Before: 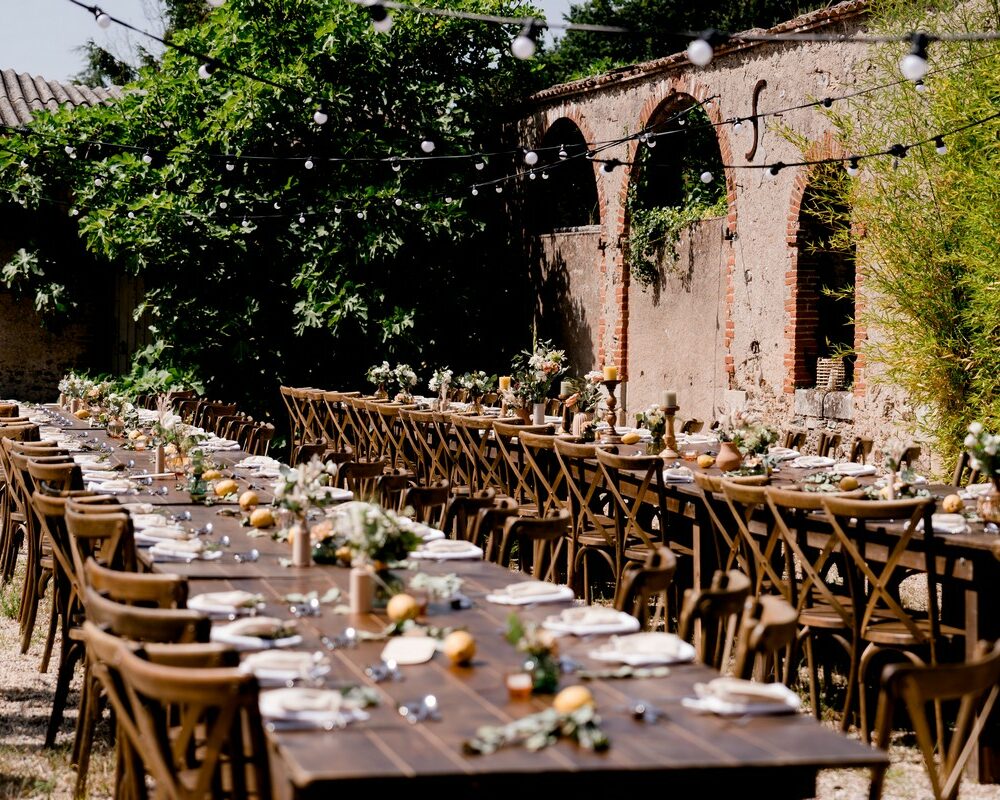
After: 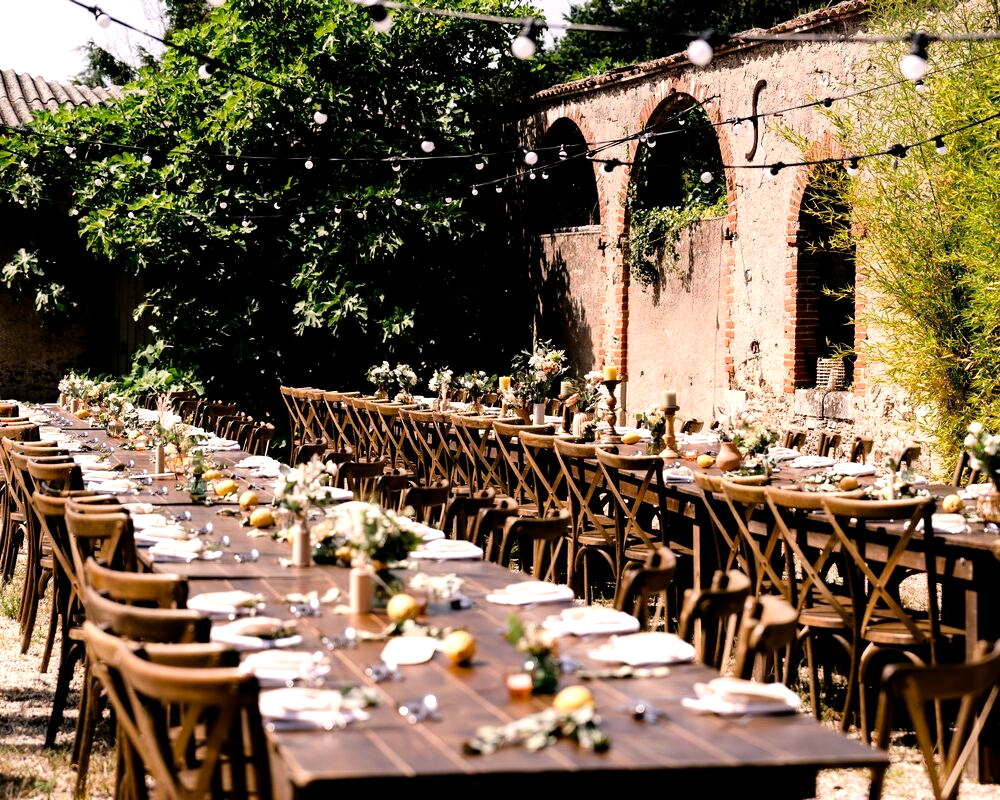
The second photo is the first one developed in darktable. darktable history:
color correction: highlights a* 5.78, highlights b* 4.81
tone equalizer: -8 EV -0.783 EV, -7 EV -0.734 EV, -6 EV -0.595 EV, -5 EV -0.39 EV, -3 EV 0.403 EV, -2 EV 0.6 EV, -1 EV 0.679 EV, +0 EV 0.773 EV
